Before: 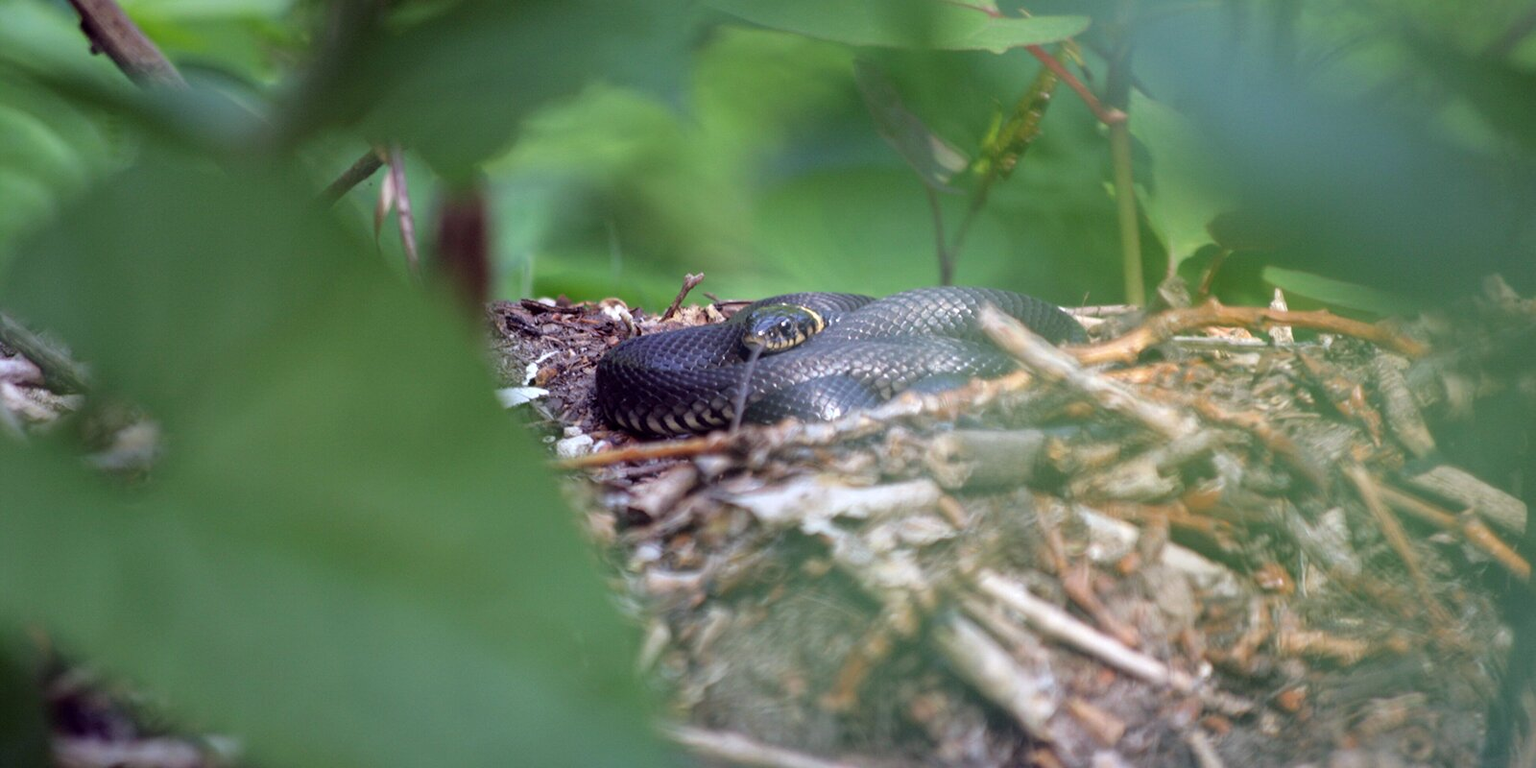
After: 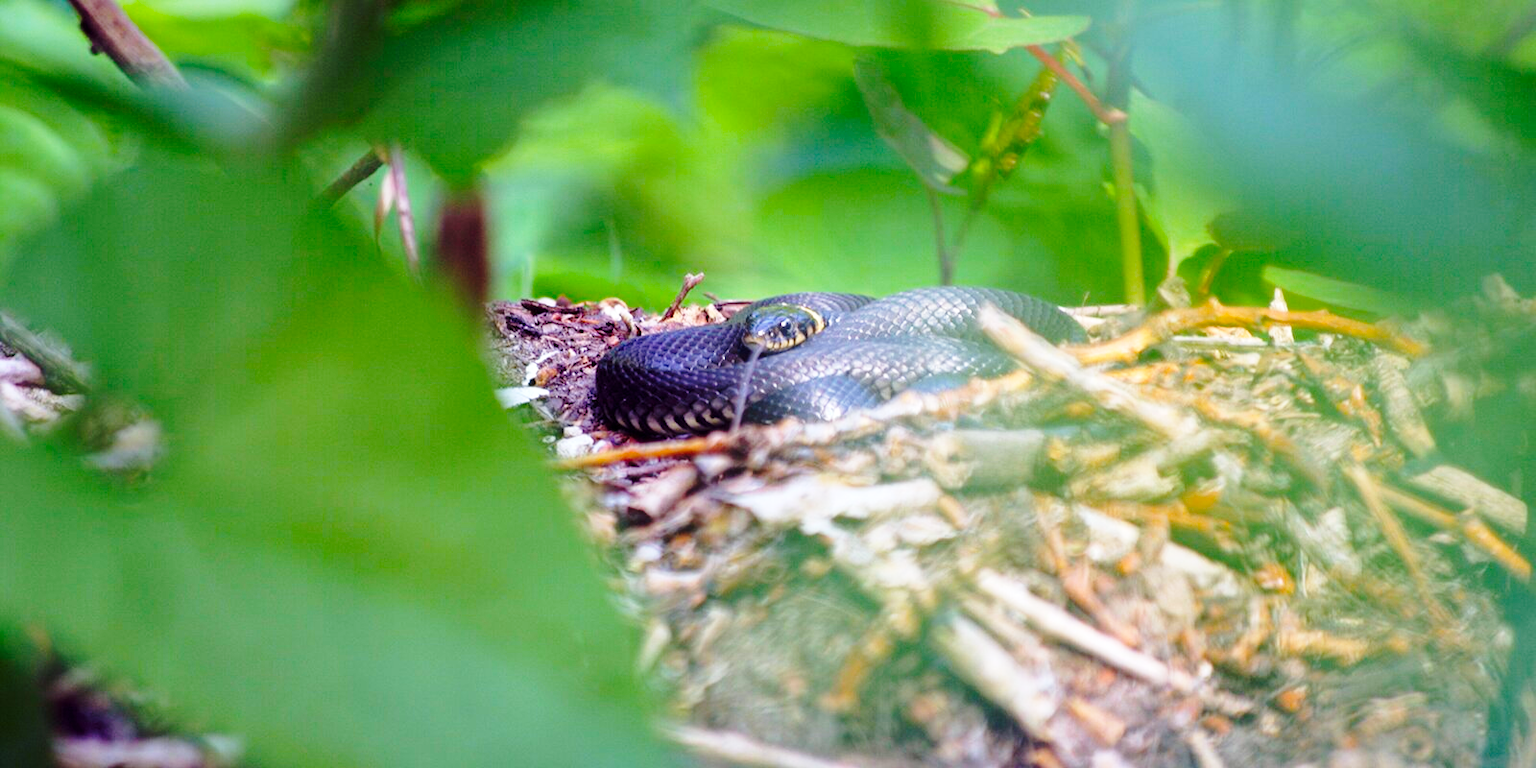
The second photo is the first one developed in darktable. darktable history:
color balance rgb: linear chroma grading › global chroma 15%, perceptual saturation grading › global saturation 30%
base curve: curves: ch0 [(0, 0) (0.028, 0.03) (0.121, 0.232) (0.46, 0.748) (0.859, 0.968) (1, 1)], preserve colors none
